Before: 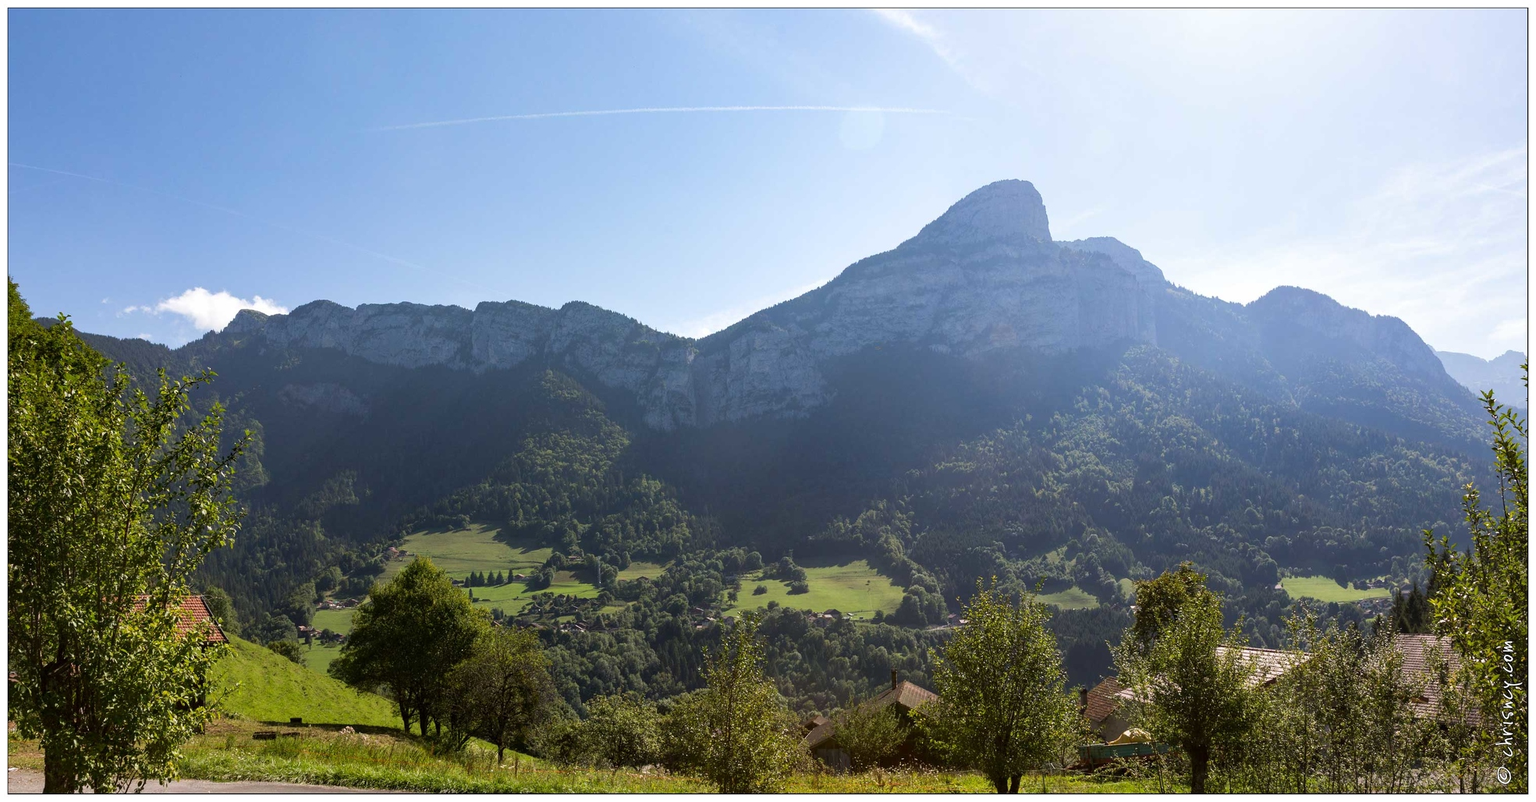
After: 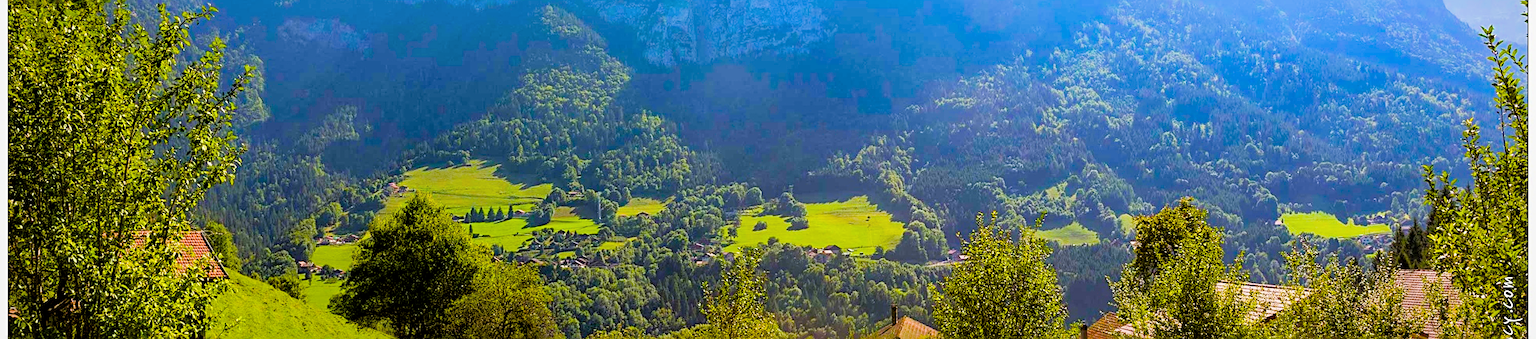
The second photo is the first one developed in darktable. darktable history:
color balance rgb: linear chroma grading › highlights 99.627%, linear chroma grading › global chroma 23.96%, perceptual saturation grading › global saturation 39.977%, perceptual saturation grading › highlights -50.198%, perceptual saturation grading › shadows 30.482%, global vibrance 20%
crop: top 45.487%, bottom 12.155%
exposure: black level correction 0, exposure 1.101 EV, compensate exposure bias true, compensate highlight preservation false
filmic rgb: black relative exposure -7.59 EV, white relative exposure 4.61 EV, threshold 3.04 EV, target black luminance 0%, hardness 3.53, latitude 50.41%, contrast 1.026, highlights saturation mix 9.92%, shadows ↔ highlights balance -0.145%, enable highlight reconstruction true
local contrast: mode bilateral grid, contrast 19, coarseness 49, detail 128%, midtone range 0.2
shadows and highlights: shadows color adjustment 99.16%, highlights color adjustment 0.702%
sharpen: on, module defaults
